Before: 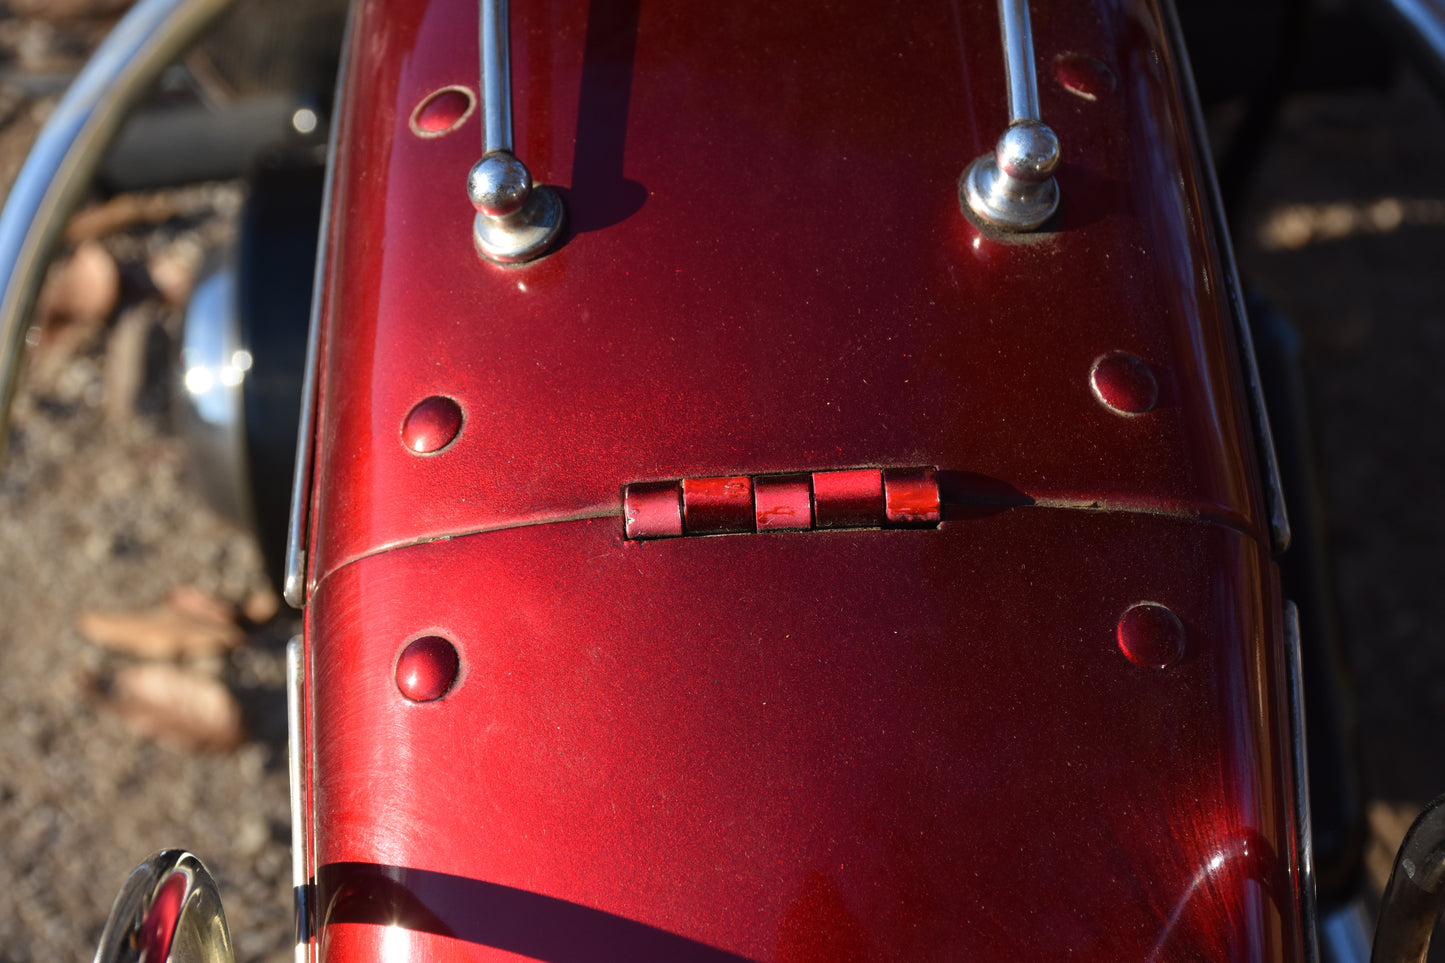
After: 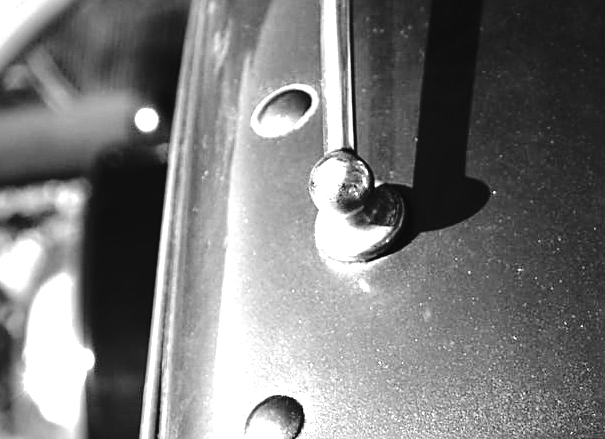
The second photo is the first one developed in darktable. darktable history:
crop and rotate: left 10.97%, top 0.115%, right 47.157%, bottom 54.262%
color zones: curves: ch0 [(0, 0.613) (0.01, 0.613) (0.245, 0.448) (0.498, 0.529) (0.642, 0.665) (0.879, 0.777) (0.99, 0.613)]; ch1 [(0, 0) (0.143, 0) (0.286, 0) (0.429, 0) (0.571, 0) (0.714, 0) (0.857, 0)]
contrast brightness saturation: contrast 0.068, brightness -0.146, saturation 0.113
sharpen: on, module defaults
exposure: exposure 1.991 EV, compensate exposure bias true, compensate highlight preservation false
color correction: highlights a* 8.28, highlights b* 15.36, shadows a* -0.469, shadows b* 27.09
tone curve: curves: ch0 [(0, 0) (0.003, 0.041) (0.011, 0.042) (0.025, 0.041) (0.044, 0.043) (0.069, 0.048) (0.1, 0.059) (0.136, 0.079) (0.177, 0.107) (0.224, 0.152) (0.277, 0.235) (0.335, 0.331) (0.399, 0.427) (0.468, 0.512) (0.543, 0.595) (0.623, 0.668) (0.709, 0.736) (0.801, 0.813) (0.898, 0.891) (1, 1)], color space Lab, independent channels, preserve colors none
local contrast: mode bilateral grid, contrast 20, coarseness 50, detail 119%, midtone range 0.2
